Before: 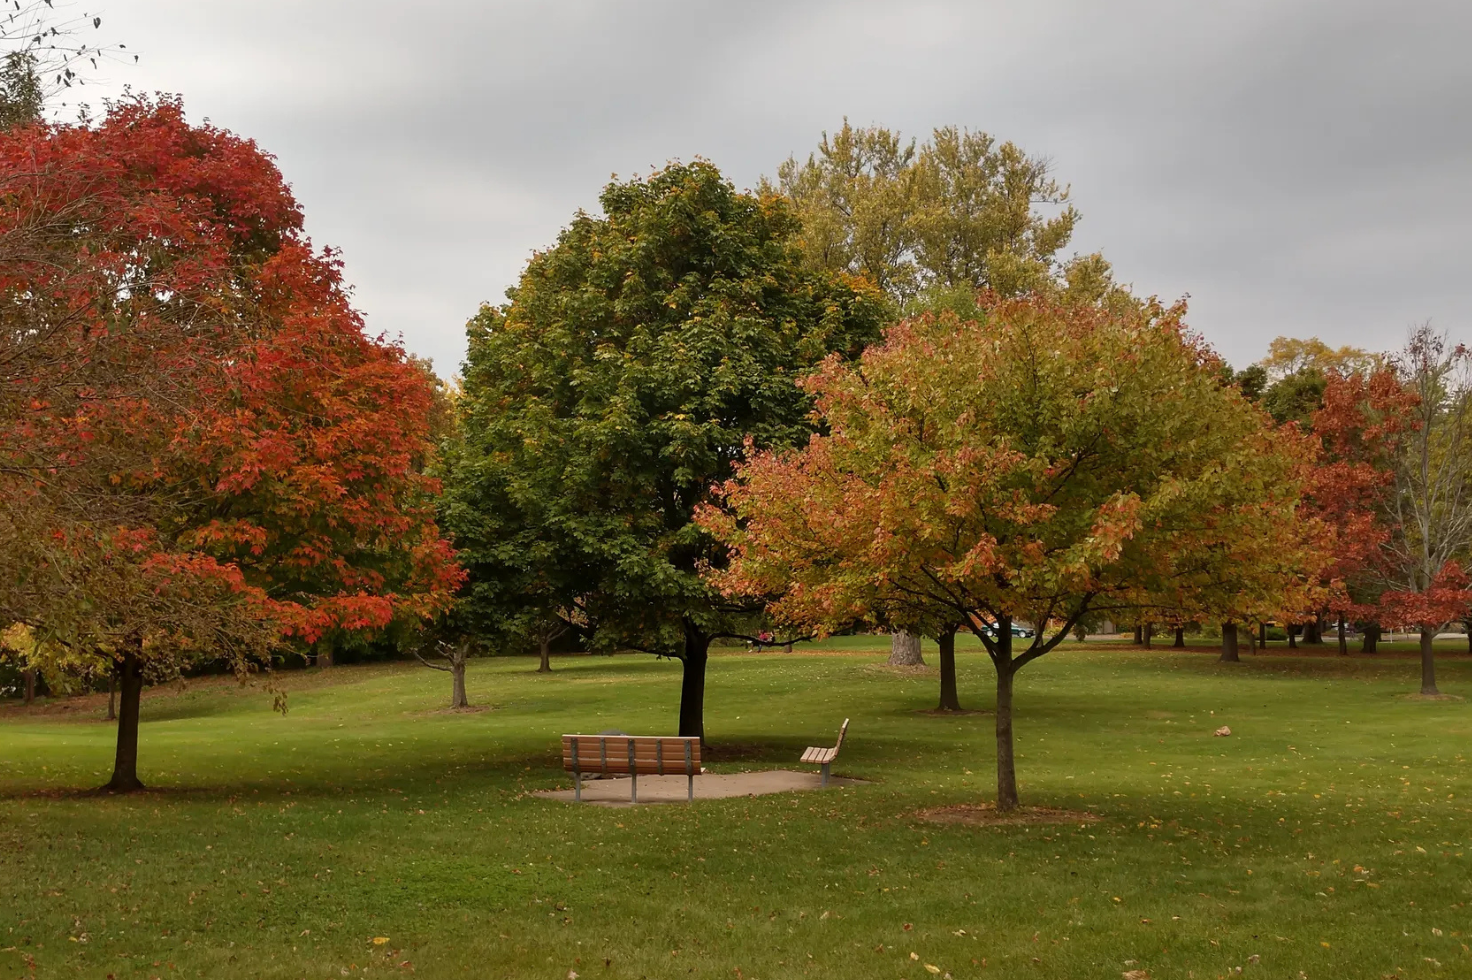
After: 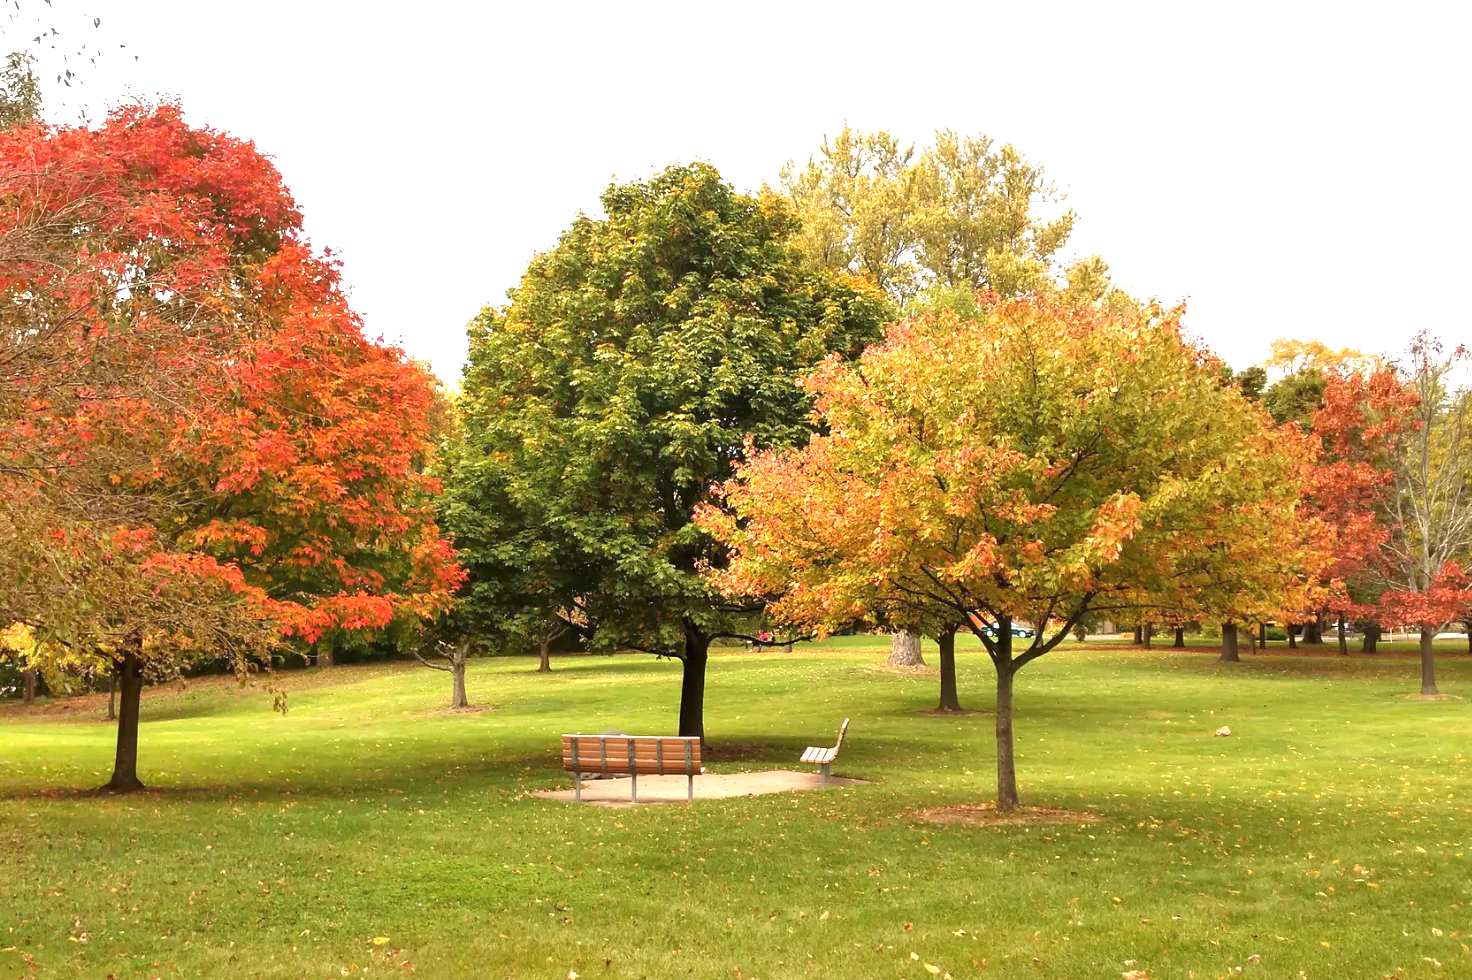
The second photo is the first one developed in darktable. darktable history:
exposure: black level correction 0, exposure 1.742 EV, compensate exposure bias true, compensate highlight preservation false
